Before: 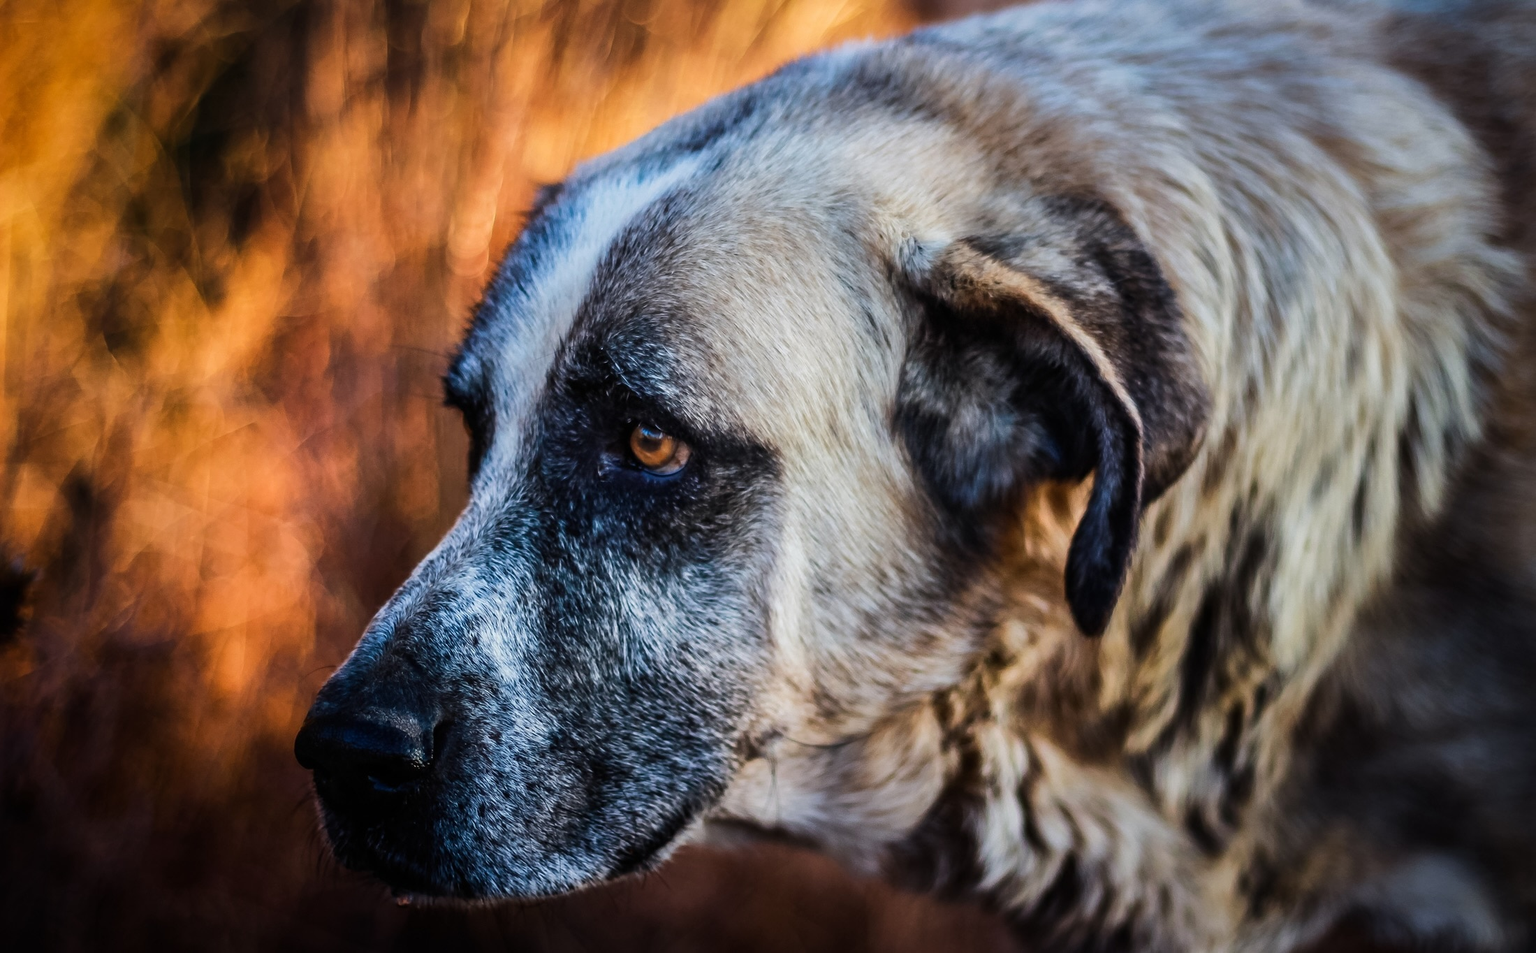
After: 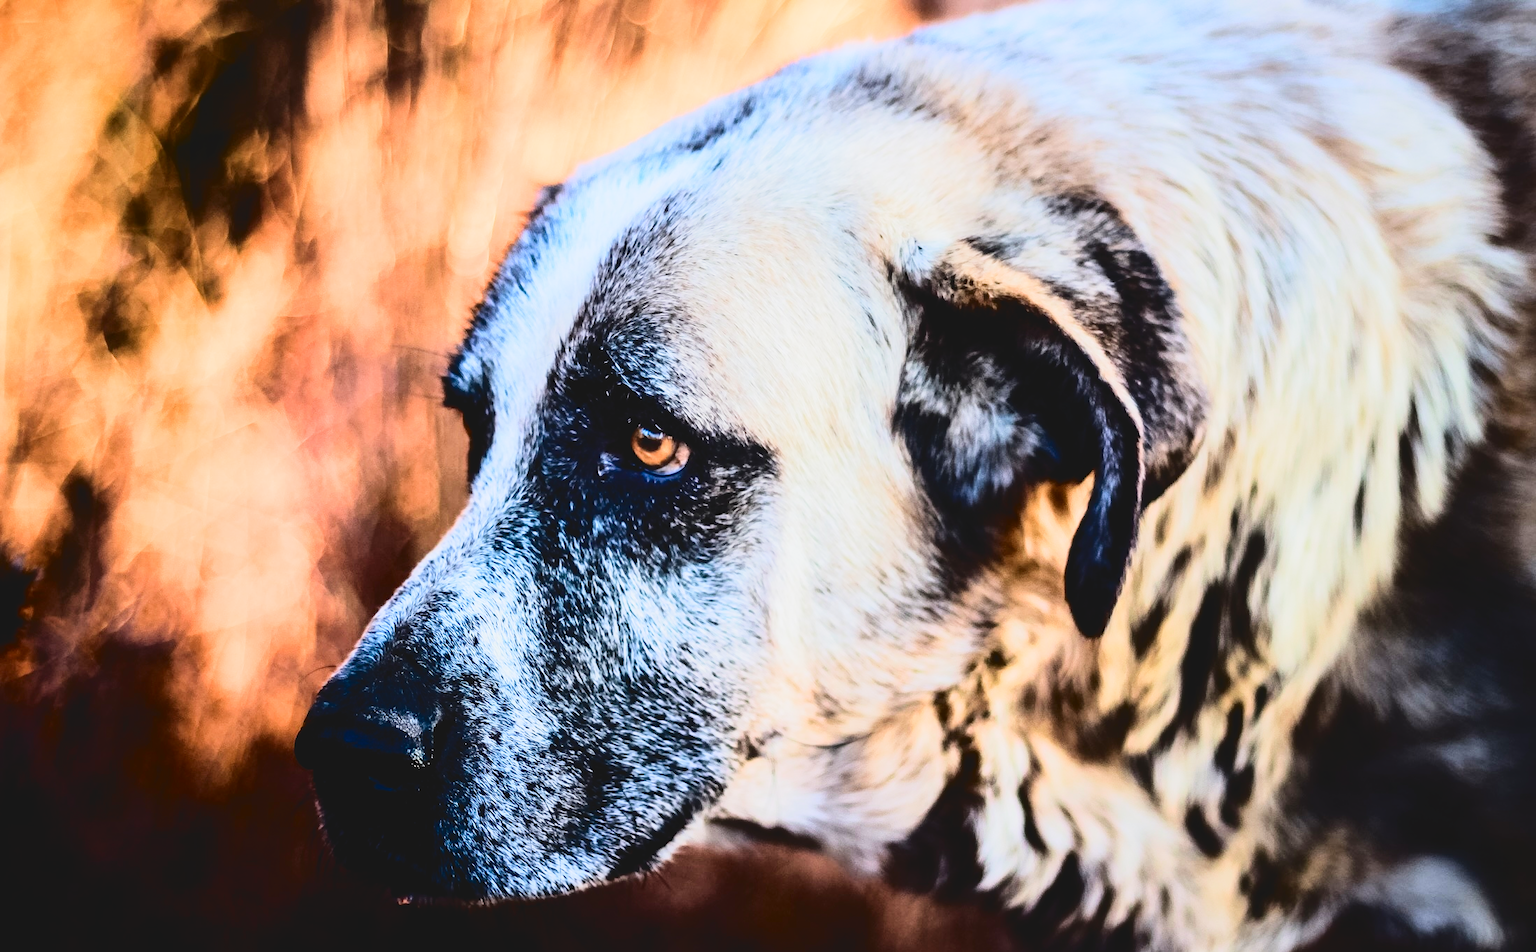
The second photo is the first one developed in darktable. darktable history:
tone curve: curves: ch0 [(0, 0) (0.003, 0.075) (0.011, 0.079) (0.025, 0.079) (0.044, 0.082) (0.069, 0.085) (0.1, 0.089) (0.136, 0.096) (0.177, 0.105) (0.224, 0.14) (0.277, 0.202) (0.335, 0.304) (0.399, 0.417) (0.468, 0.521) (0.543, 0.636) (0.623, 0.726) (0.709, 0.801) (0.801, 0.878) (0.898, 0.927) (1, 1)], color space Lab, independent channels, preserve colors none
exposure: black level correction 0.001, exposure 1 EV, compensate highlight preservation false
contrast brightness saturation: contrast 0.198, brightness 0.155, saturation 0.215
filmic rgb: black relative exposure -7.65 EV, white relative exposure 4.56 EV, hardness 3.61, color science v5 (2021), contrast in shadows safe, contrast in highlights safe
